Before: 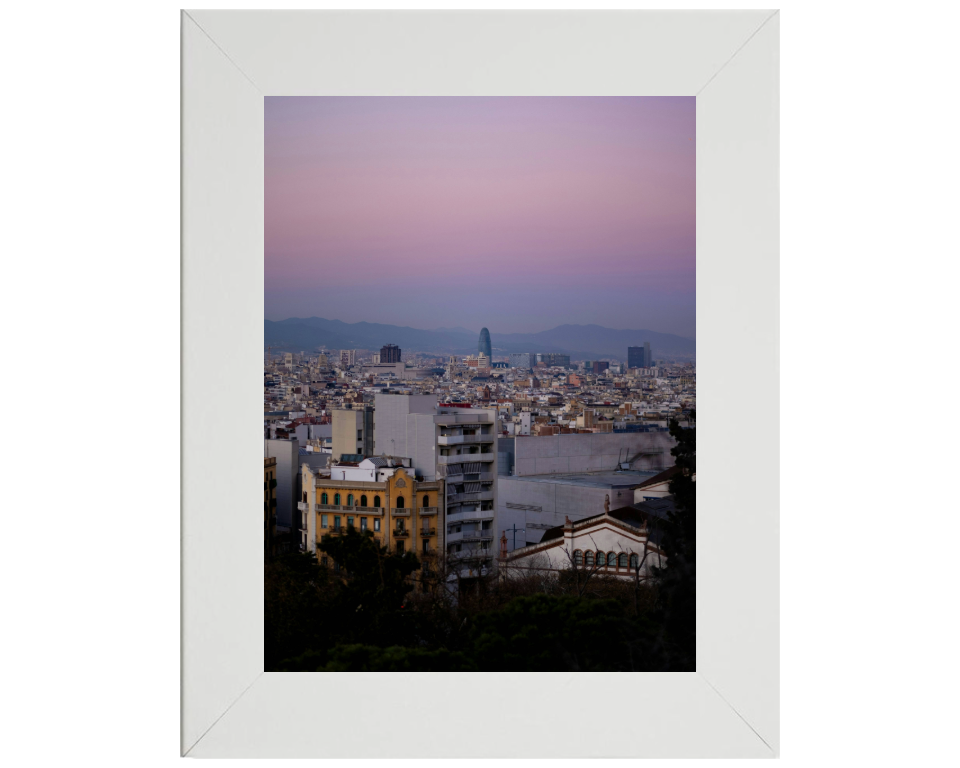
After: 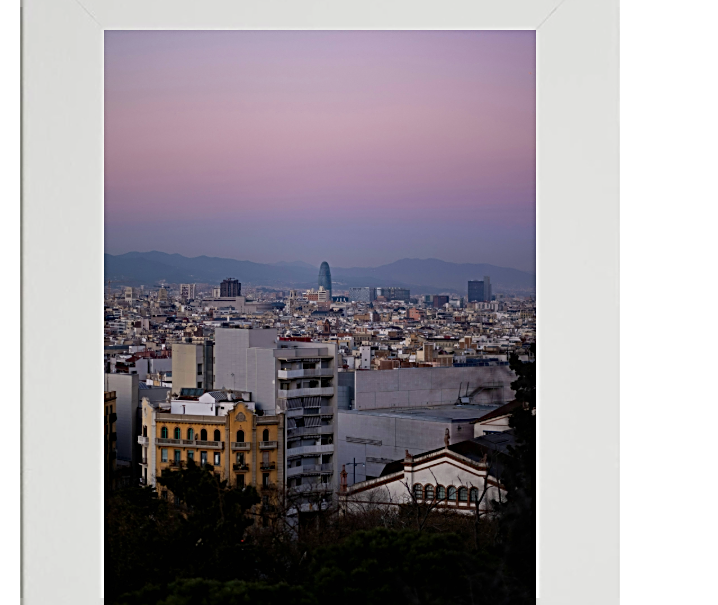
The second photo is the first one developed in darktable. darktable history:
sharpen: radius 2.531, amount 0.628
crop: left 16.768%, top 8.653%, right 8.362%, bottom 12.485%
